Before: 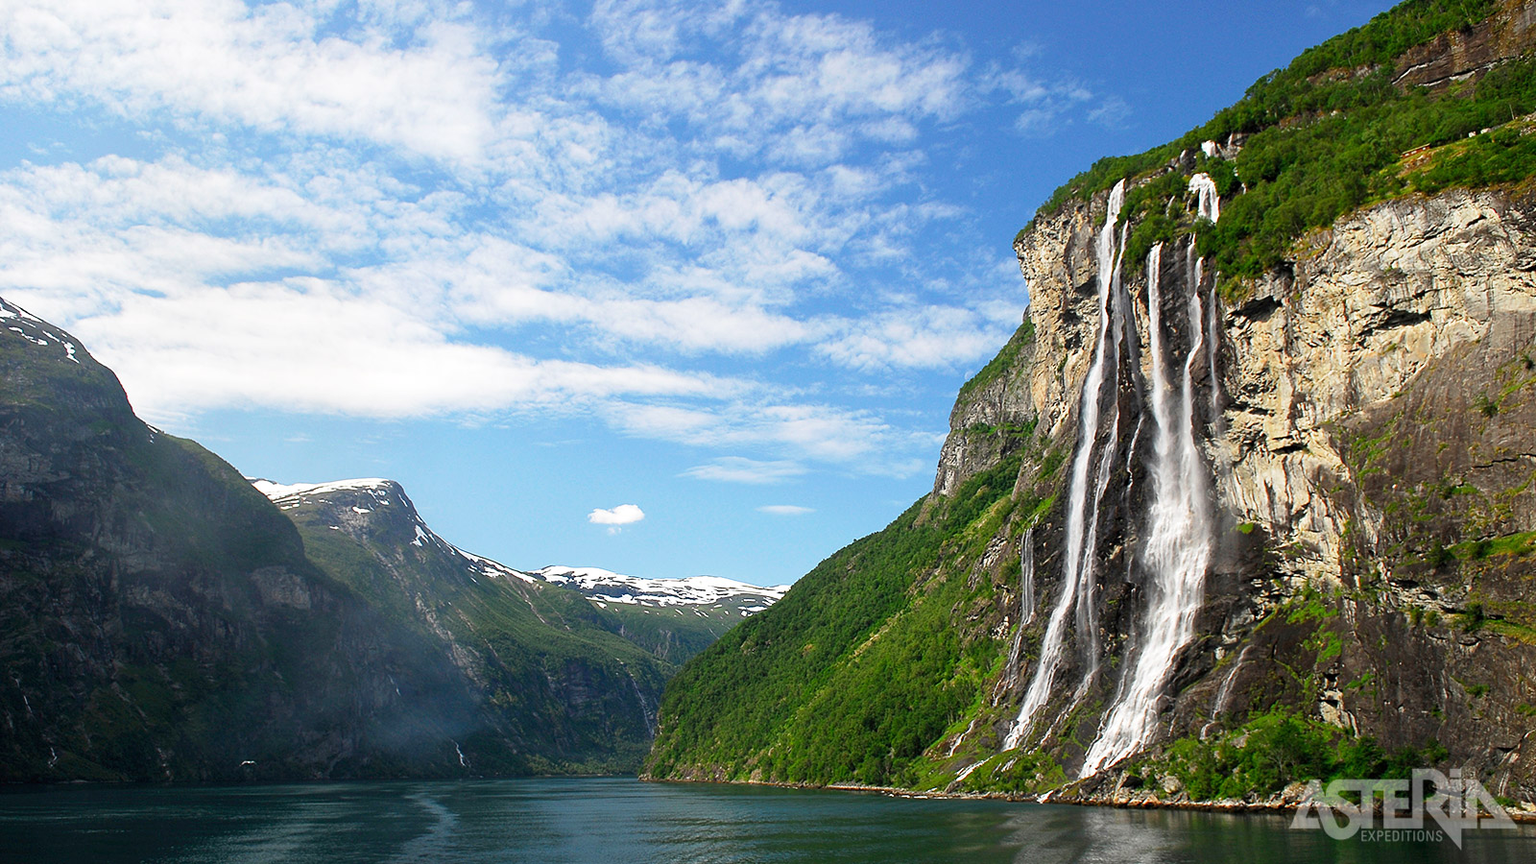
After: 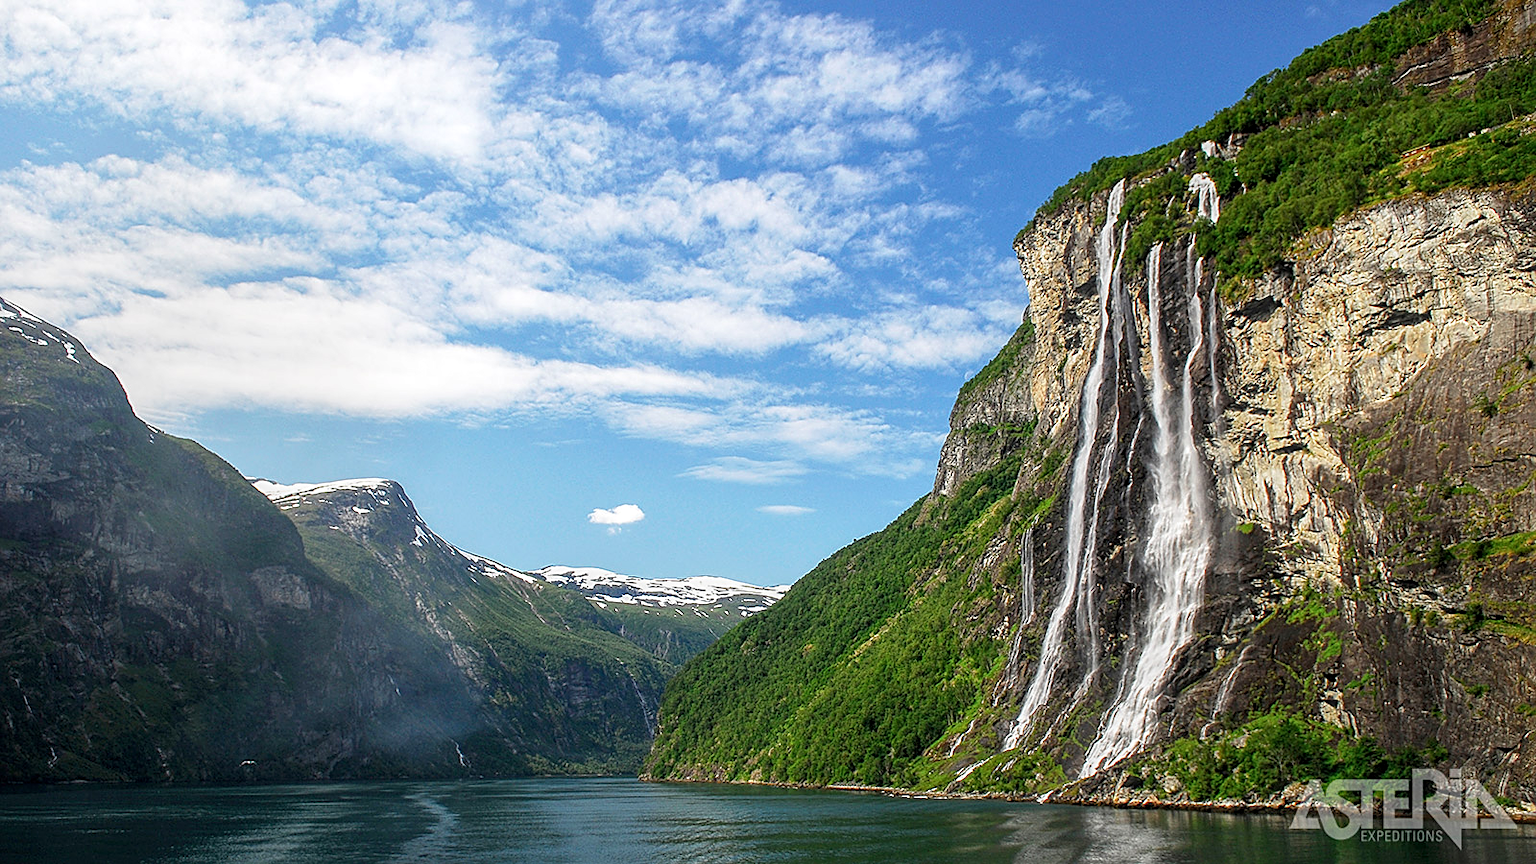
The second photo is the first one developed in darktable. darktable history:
sharpen: on, module defaults
local contrast: highlights 2%, shadows 1%, detail 134%
